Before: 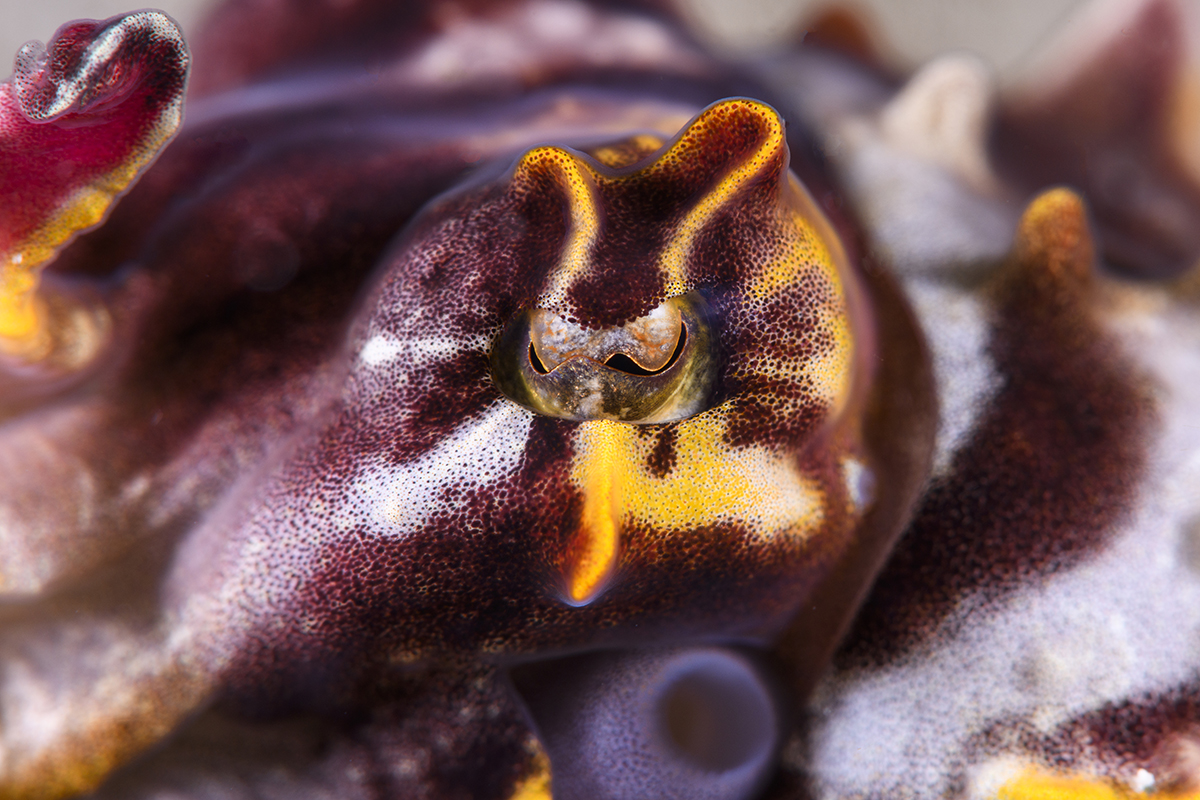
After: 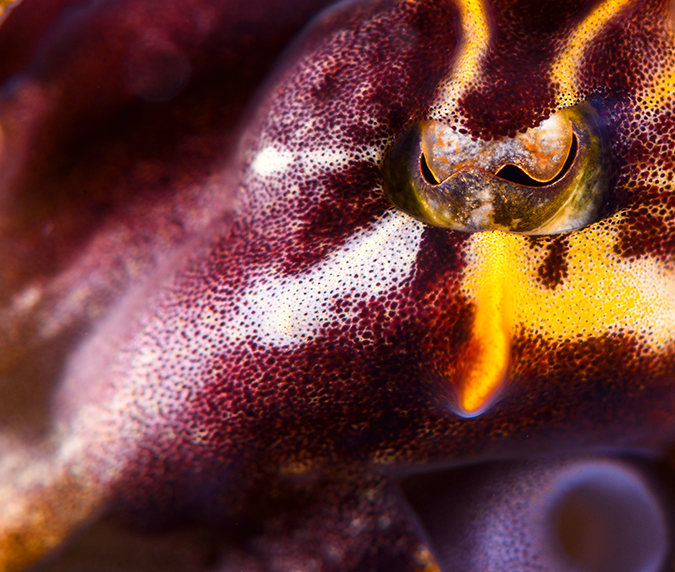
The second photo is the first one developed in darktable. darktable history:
exposure: compensate highlight preservation false
tone curve: curves: ch0 [(0, 0) (0.003, 0.014) (0.011, 0.019) (0.025, 0.029) (0.044, 0.047) (0.069, 0.071) (0.1, 0.101) (0.136, 0.131) (0.177, 0.166) (0.224, 0.212) (0.277, 0.263) (0.335, 0.32) (0.399, 0.387) (0.468, 0.459) (0.543, 0.541) (0.623, 0.626) (0.709, 0.717) (0.801, 0.813) (0.898, 0.909) (1, 1)]
crop: left 9.107%, top 23.677%, right 34.631%, bottom 4.706%
color balance rgb: highlights gain › luminance 5.686%, highlights gain › chroma 2.611%, highlights gain › hue 90.22°, linear chroma grading › shadows 20.062%, linear chroma grading › highlights 3.081%, linear chroma grading › mid-tones 10.461%, perceptual saturation grading › global saturation 0.116%, global vibrance 15.621%
